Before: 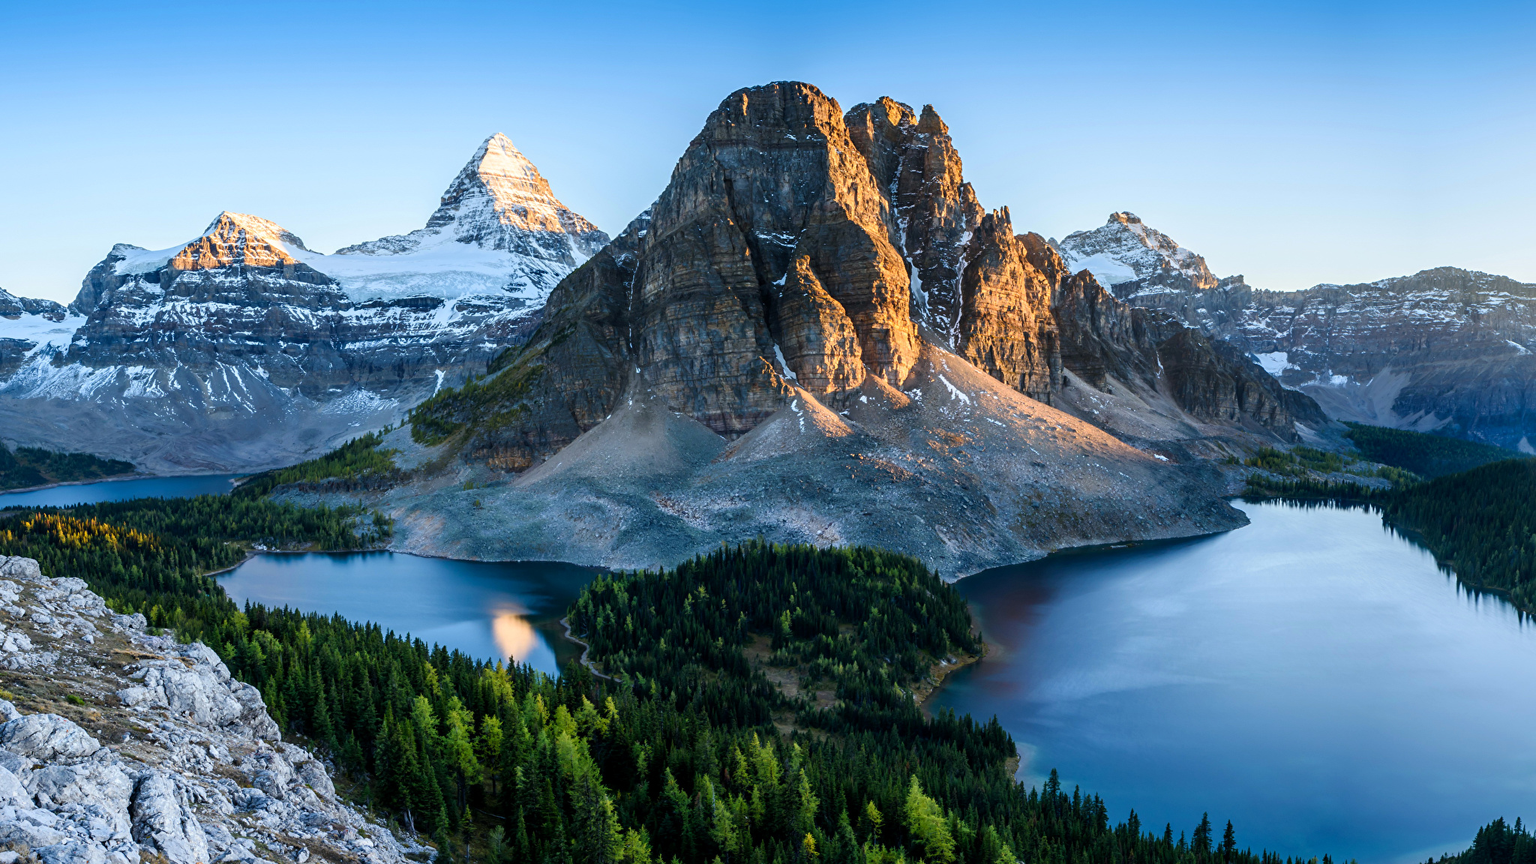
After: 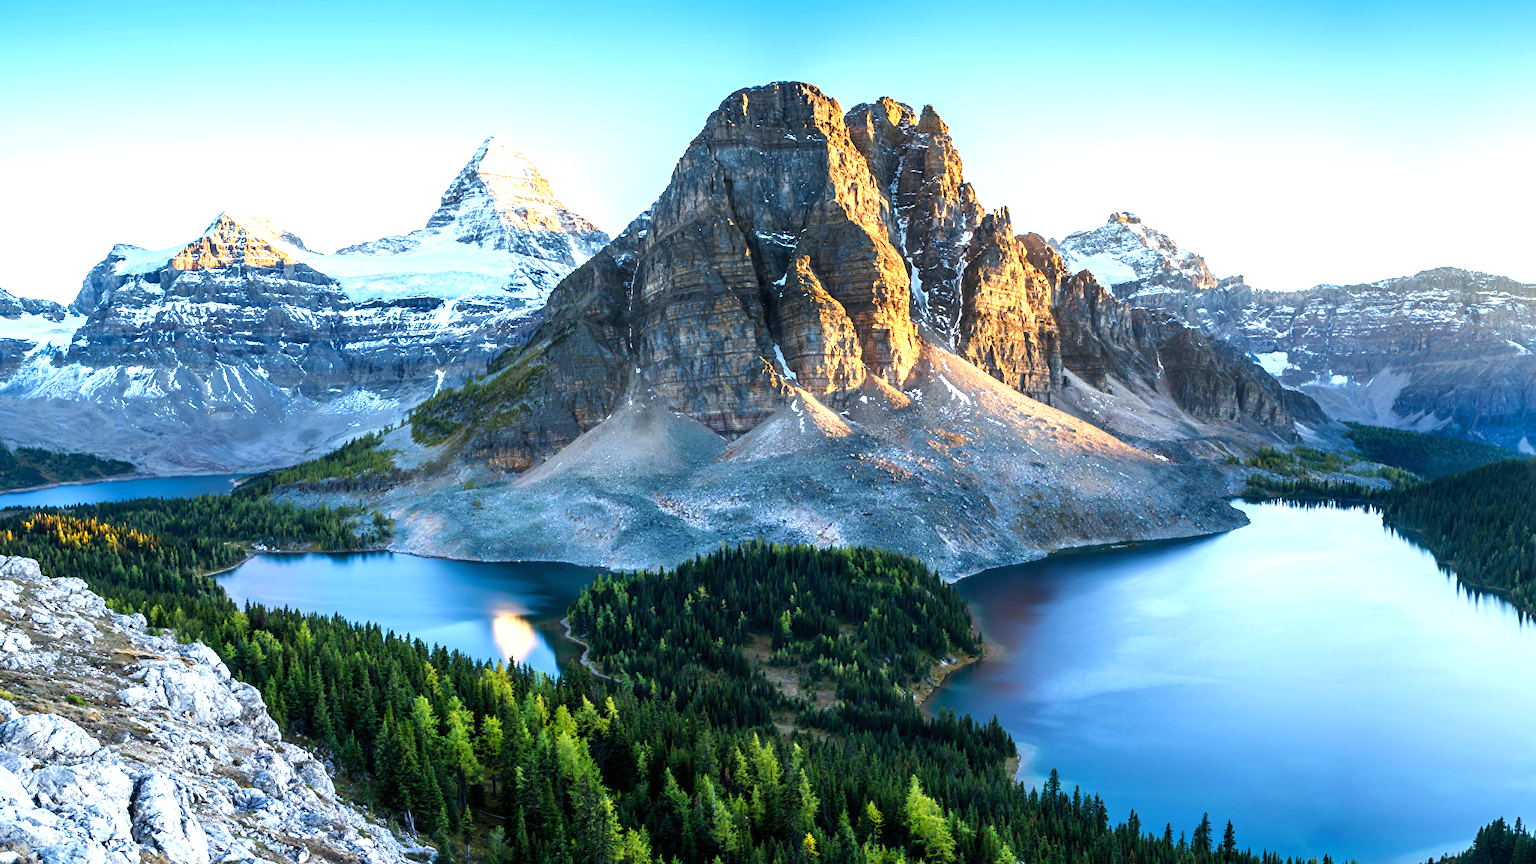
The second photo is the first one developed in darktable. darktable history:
local contrast: mode bilateral grid, contrast 100, coarseness 100, detail 94%, midtone range 0.2
exposure: exposure 1 EV, compensate highlight preservation false
